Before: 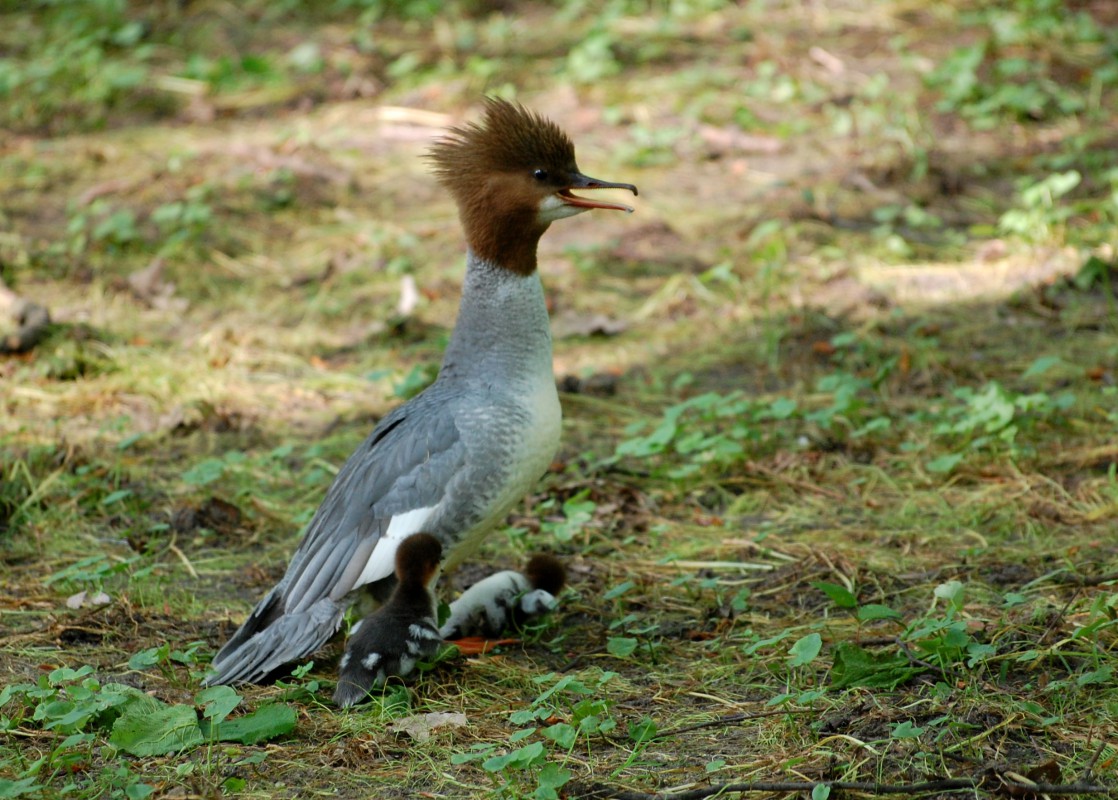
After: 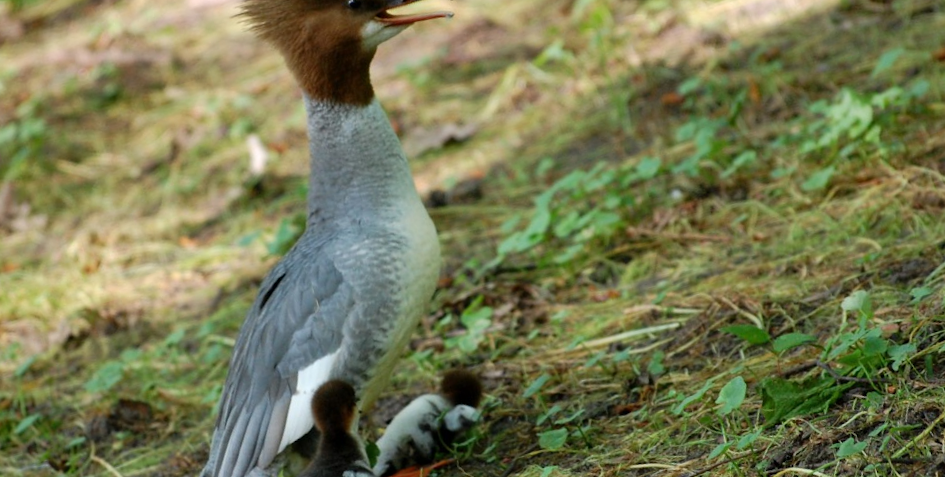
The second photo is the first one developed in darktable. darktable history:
crop and rotate: left 8.262%, top 9.226%
shadows and highlights: radius 118.69, shadows 42.21, highlights -61.56, soften with gaussian
rotate and perspective: rotation -14.8°, crop left 0.1, crop right 0.903, crop top 0.25, crop bottom 0.748
